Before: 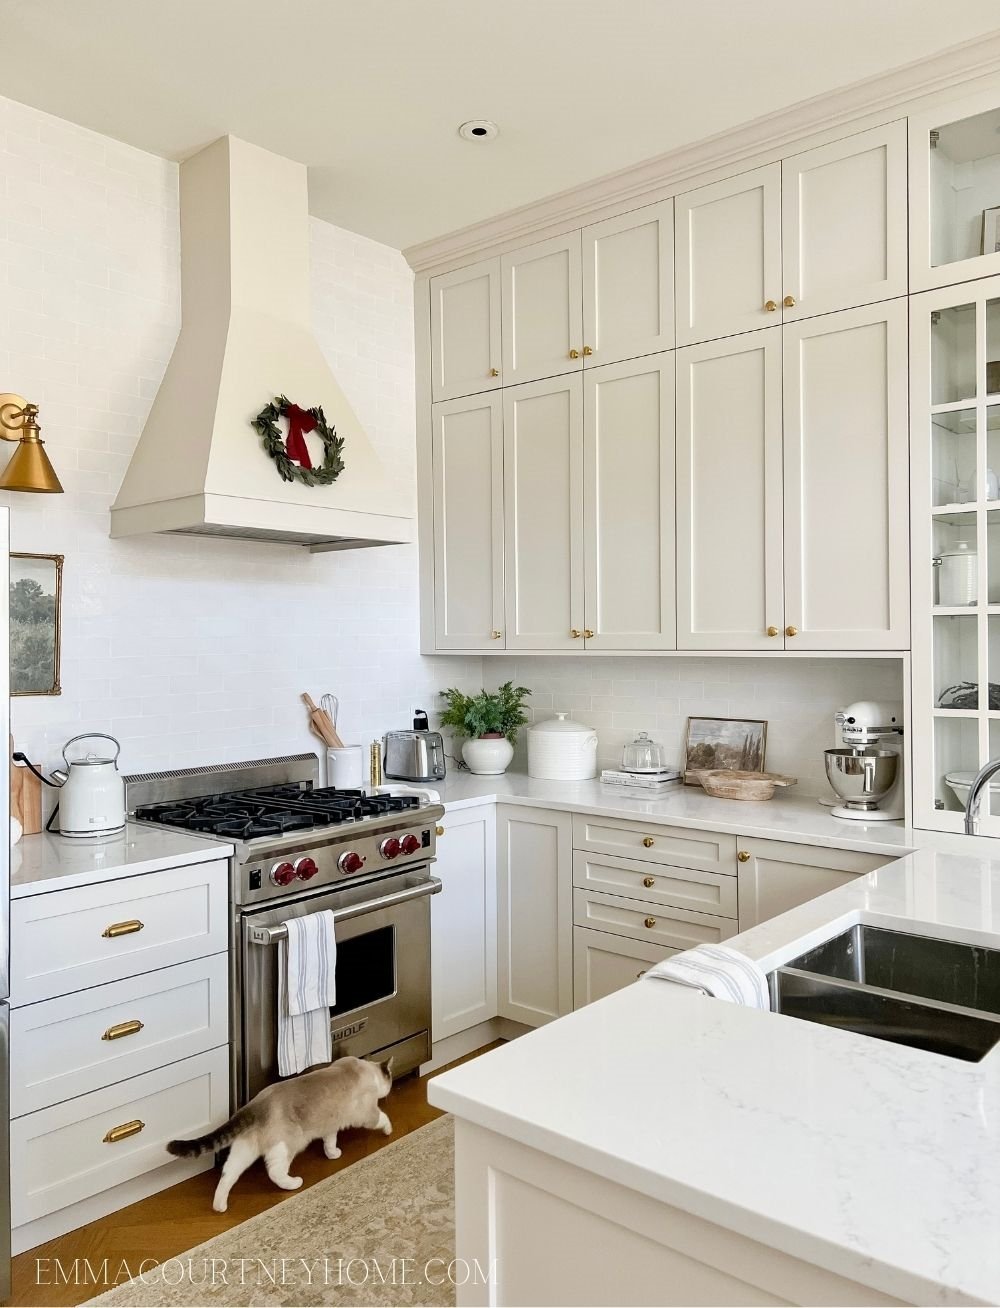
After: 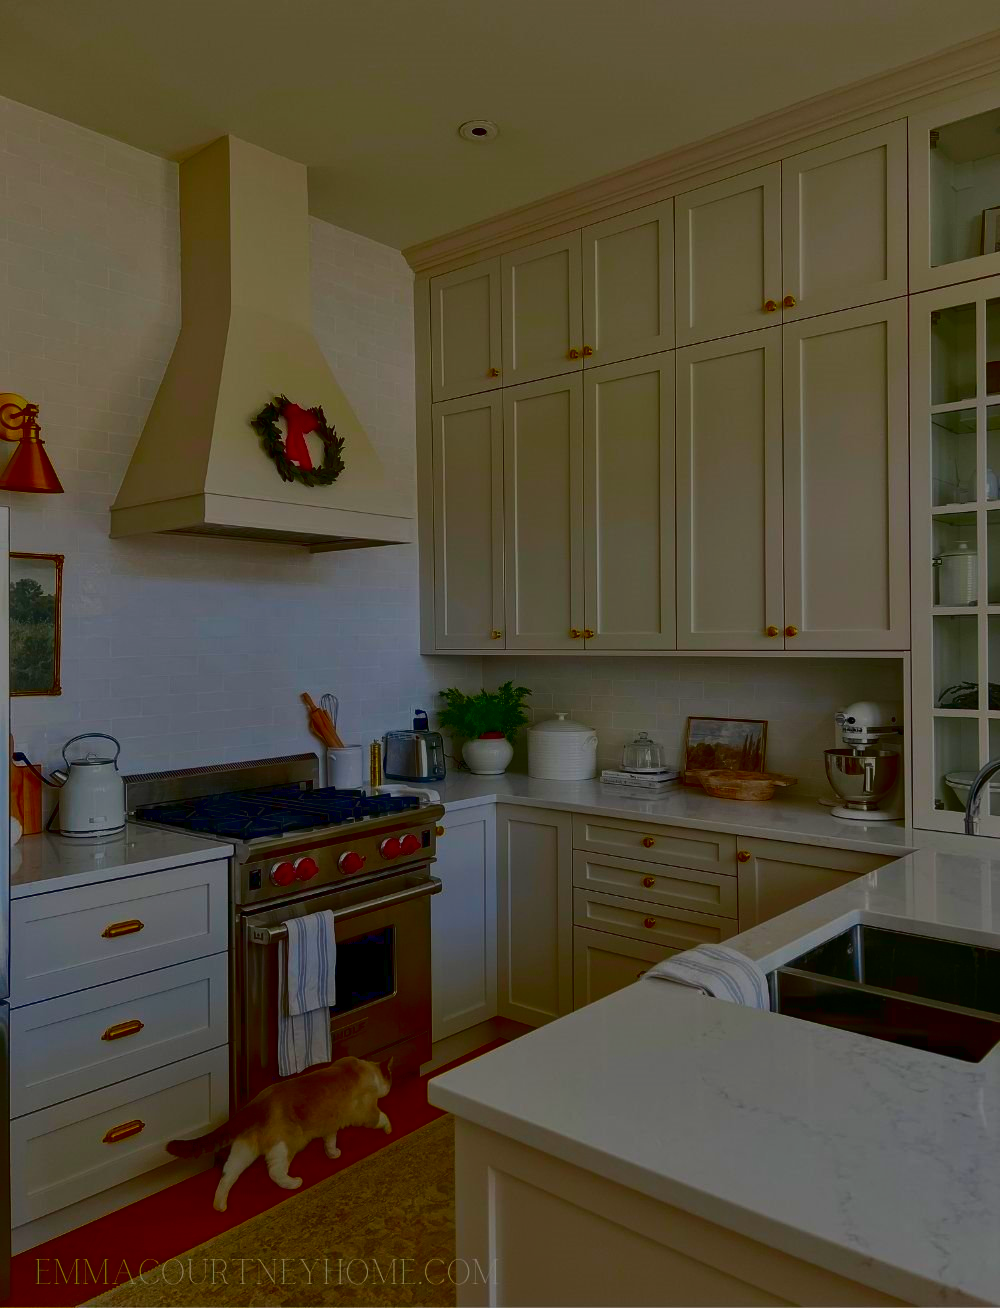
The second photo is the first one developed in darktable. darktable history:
contrast brightness saturation: brightness -0.985, saturation 0.986
color balance rgb: linear chroma grading › global chroma 8.422%, perceptual saturation grading › global saturation 11.297%, contrast -29.532%
